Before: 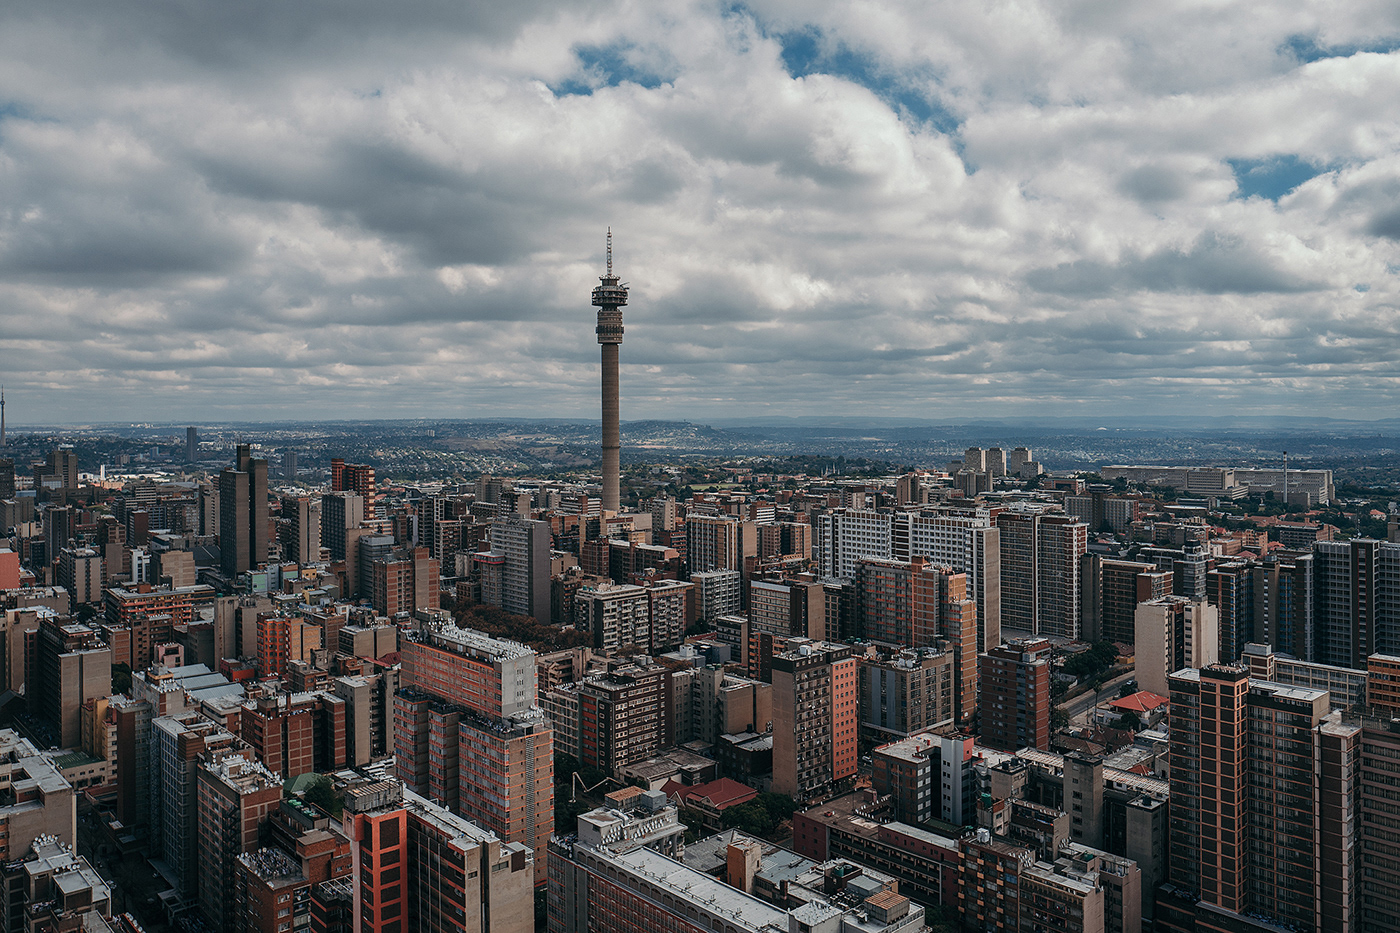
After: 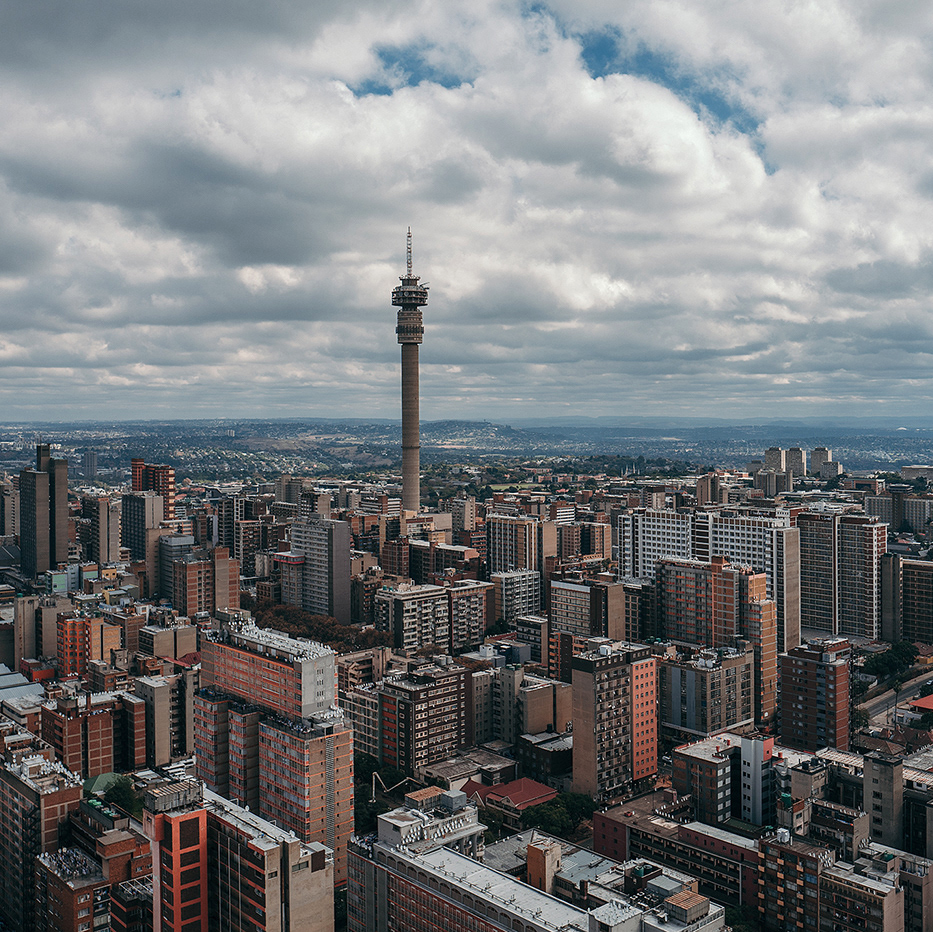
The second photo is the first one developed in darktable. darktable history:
crop and rotate: left 14.385%, right 18.948%
exposure: exposure 0.2 EV, compensate highlight preservation false
